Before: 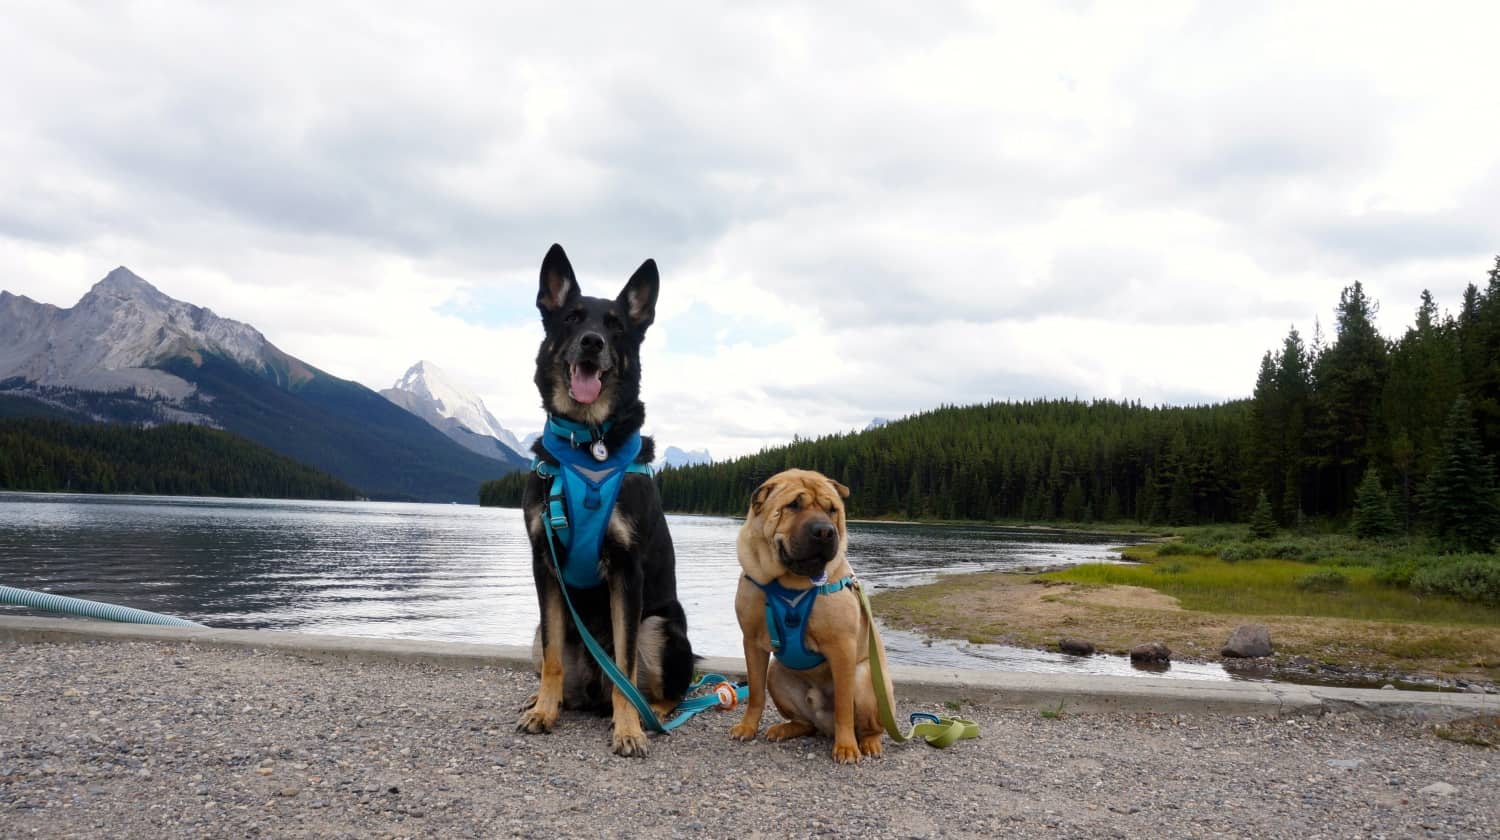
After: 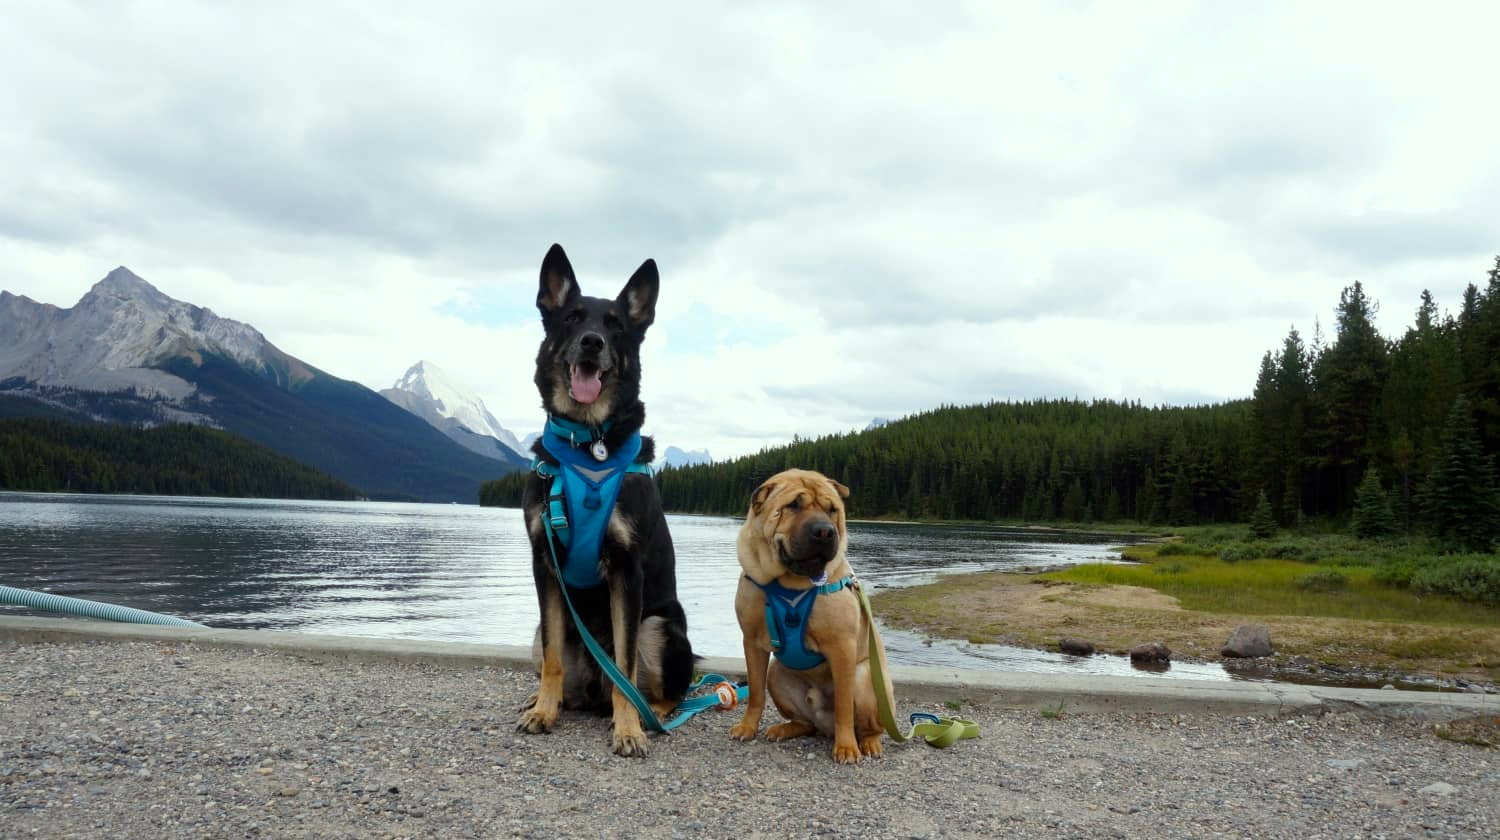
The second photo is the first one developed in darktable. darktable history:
color correction: highlights a* -6.4, highlights b* 0.809
